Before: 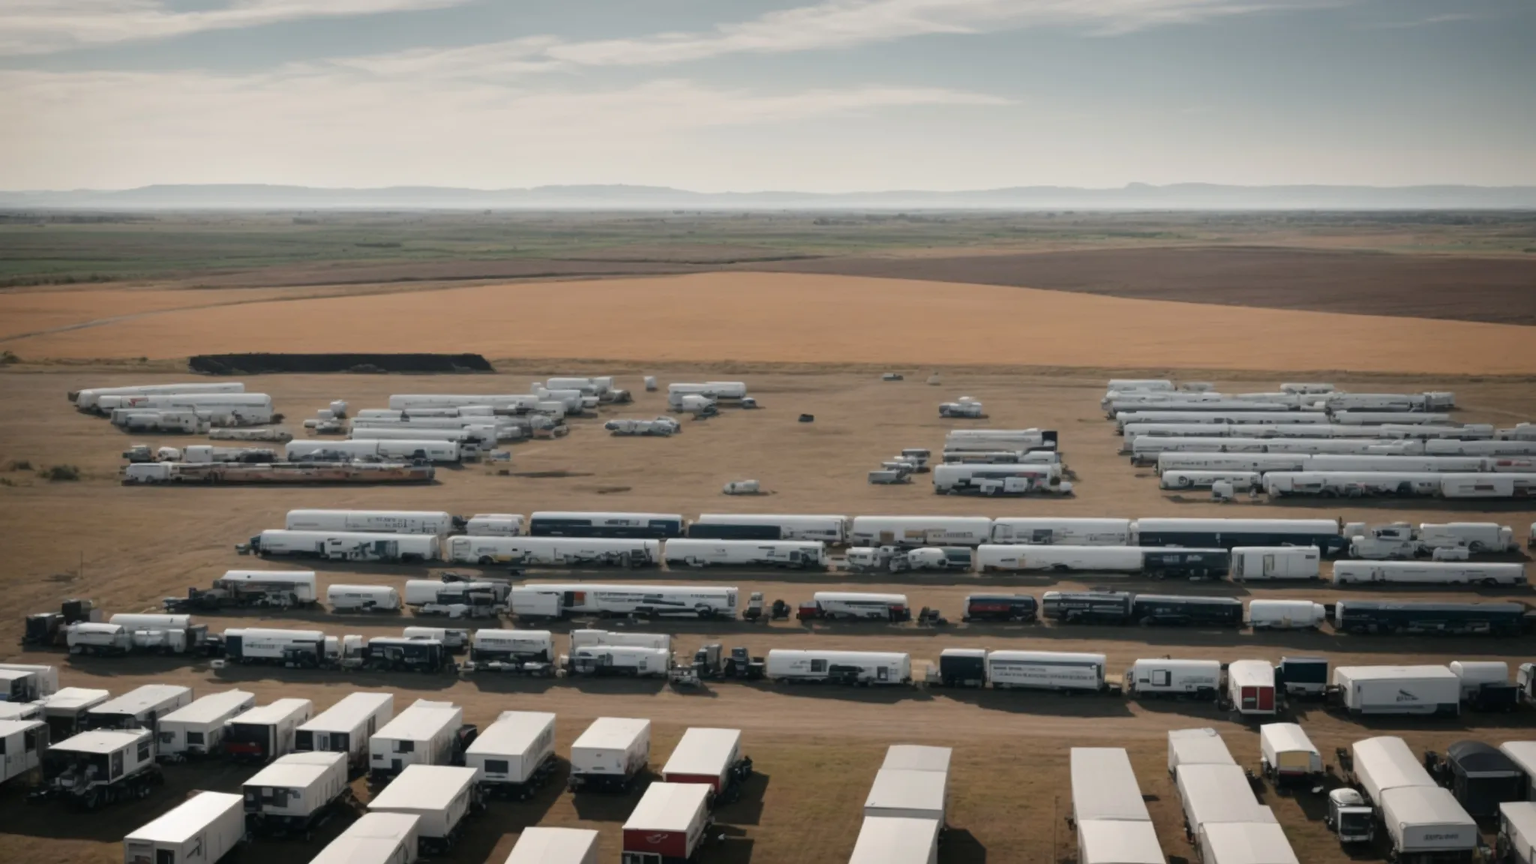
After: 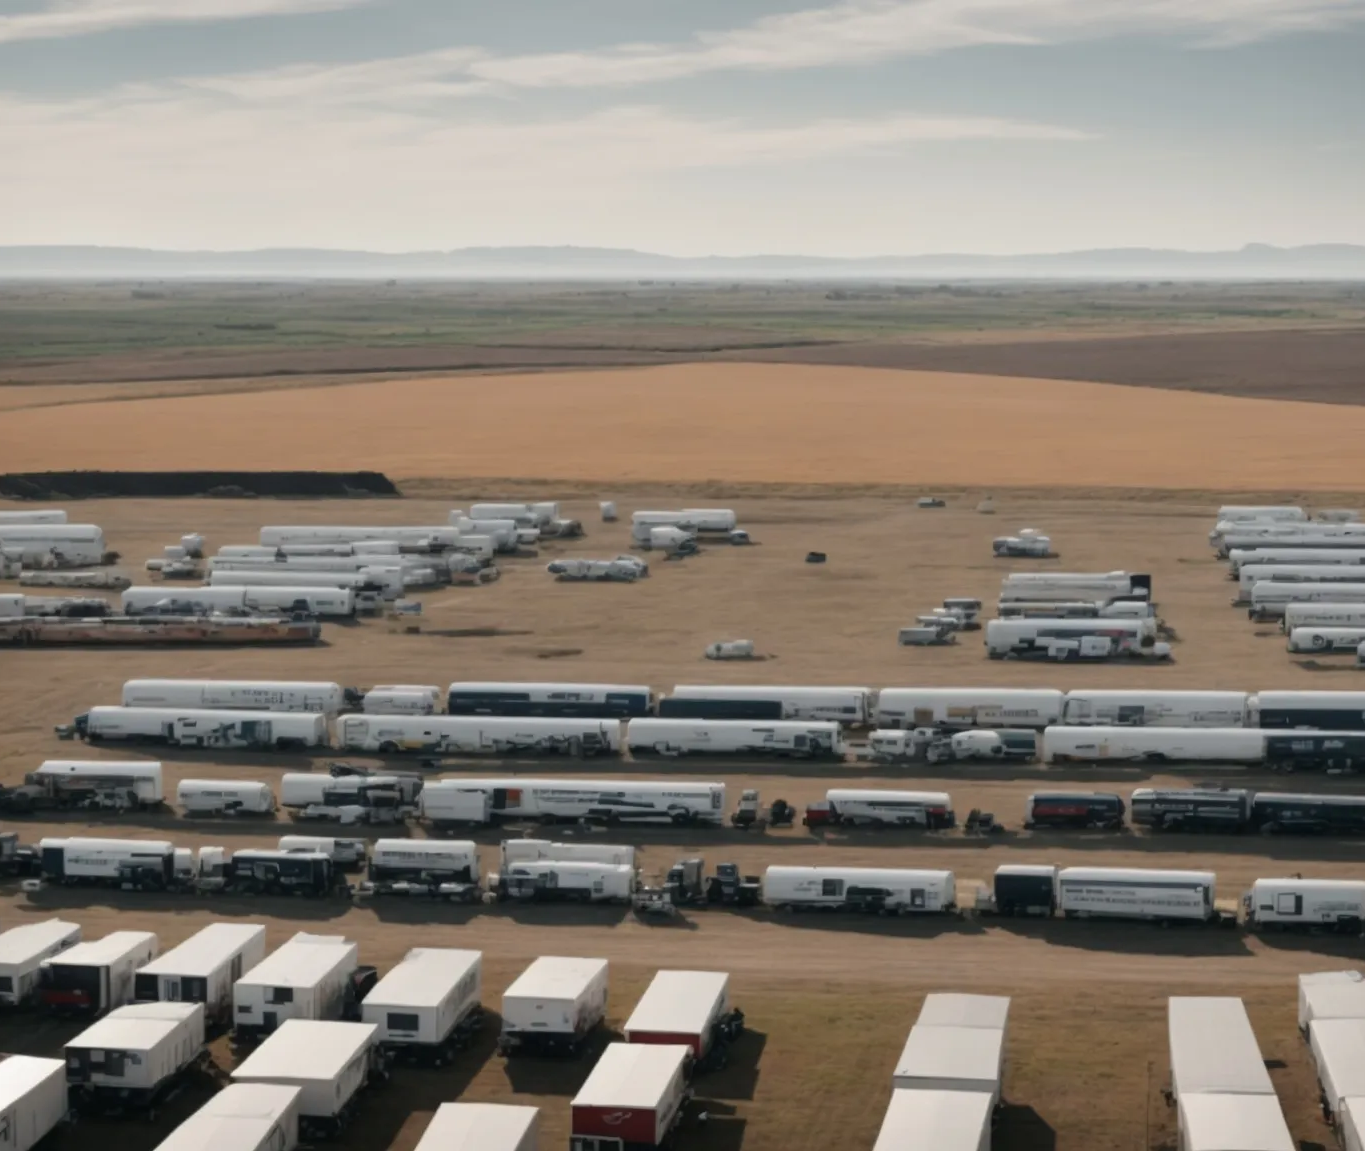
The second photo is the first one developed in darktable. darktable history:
crop and rotate: left 12.673%, right 20.66%
